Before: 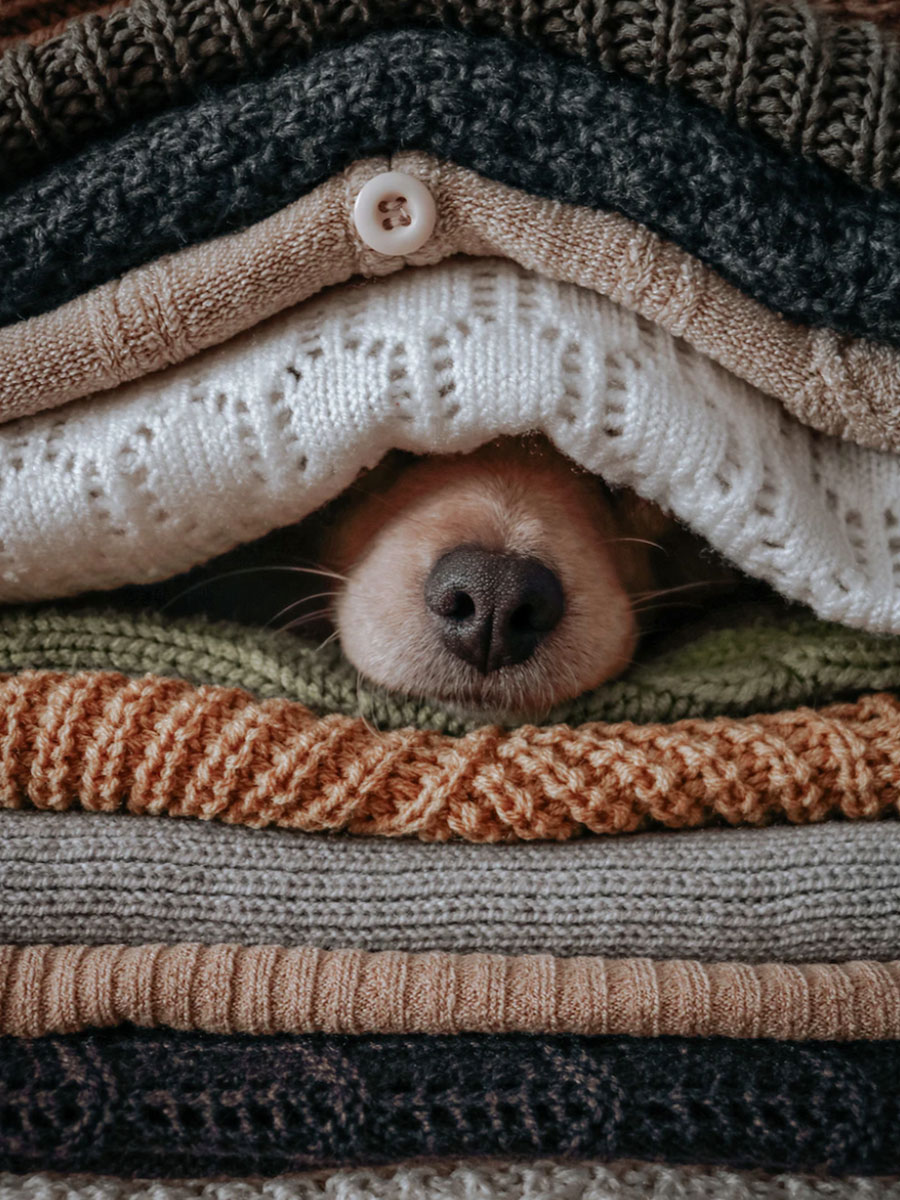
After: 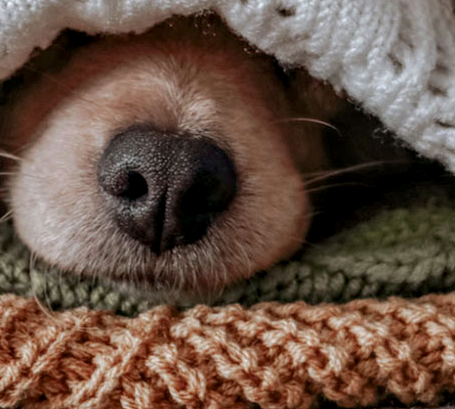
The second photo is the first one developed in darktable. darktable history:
local contrast: detail 130%
crop: left 36.439%, top 35.014%, right 12.99%, bottom 30.865%
